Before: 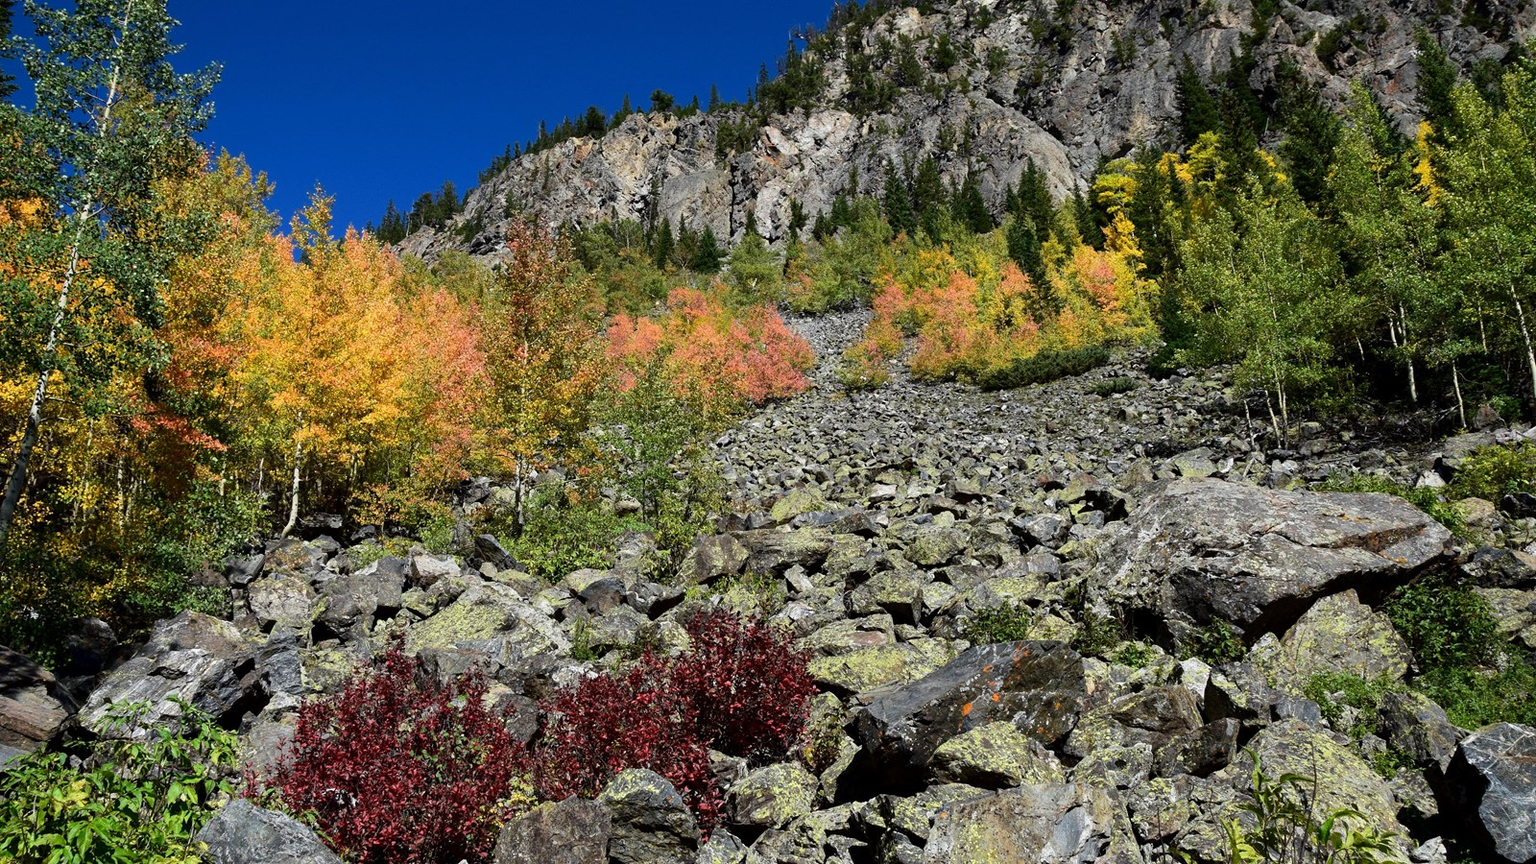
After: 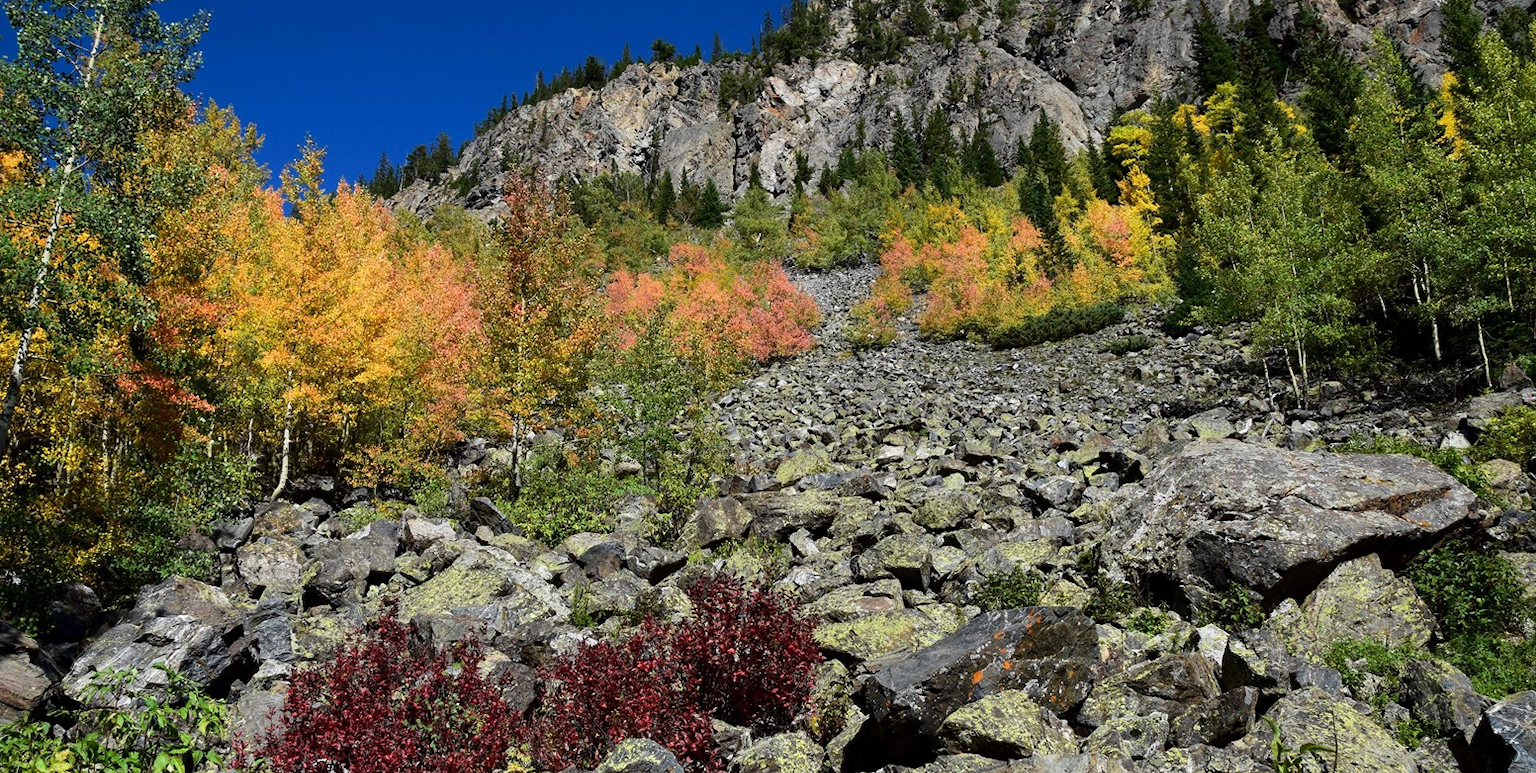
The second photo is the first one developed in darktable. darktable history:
crop: left 1.237%, top 6.106%, right 1.655%, bottom 6.962%
